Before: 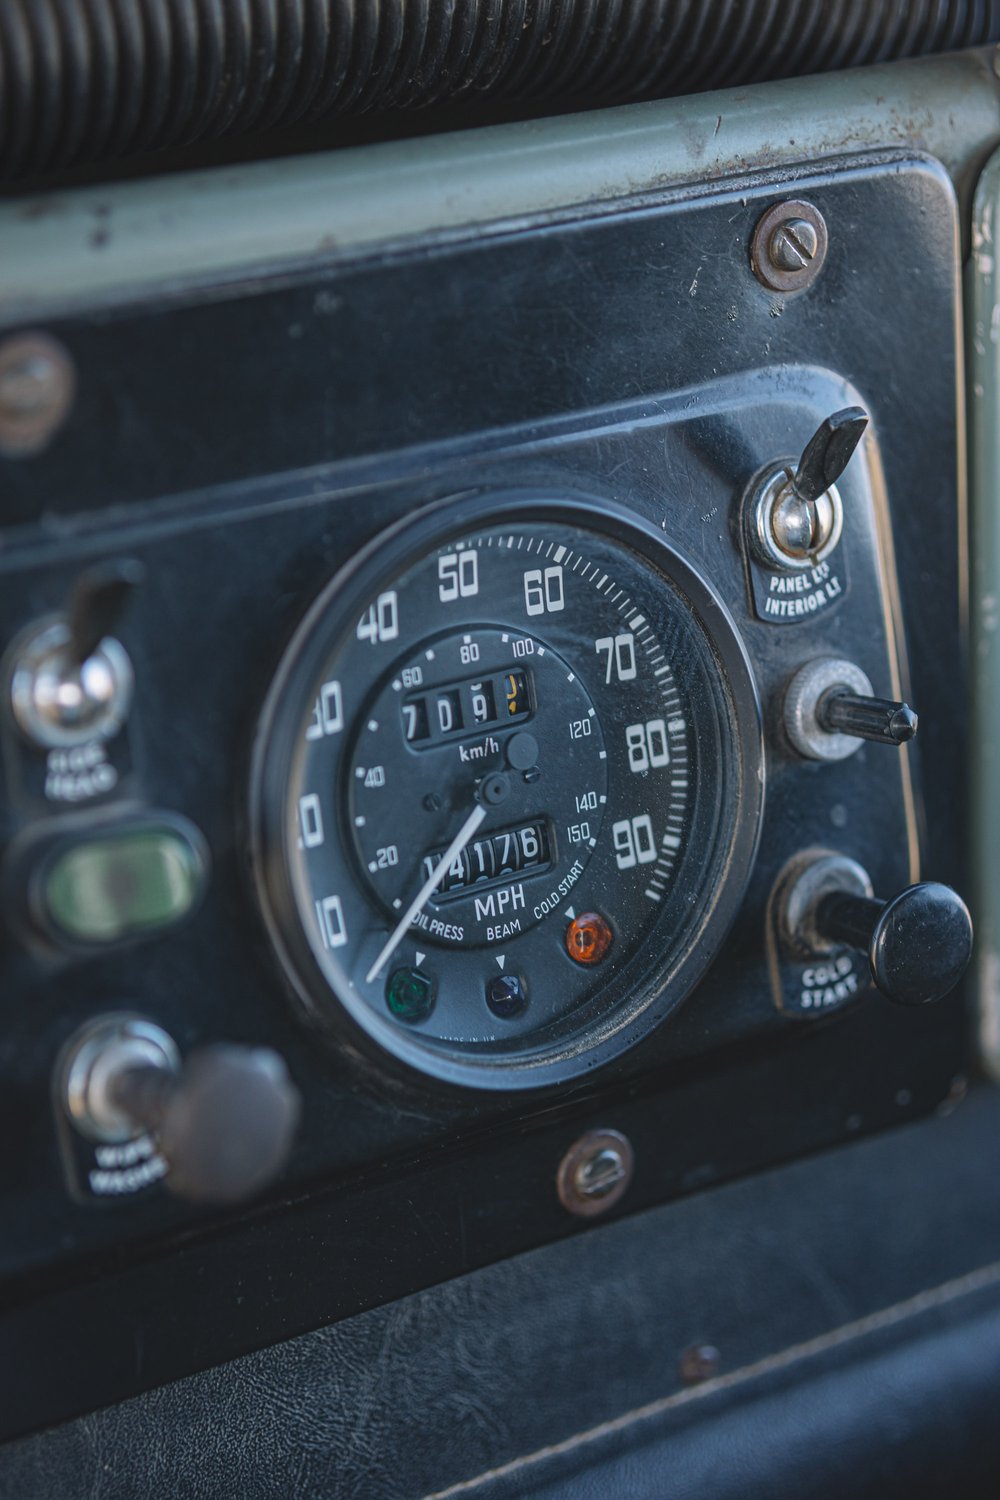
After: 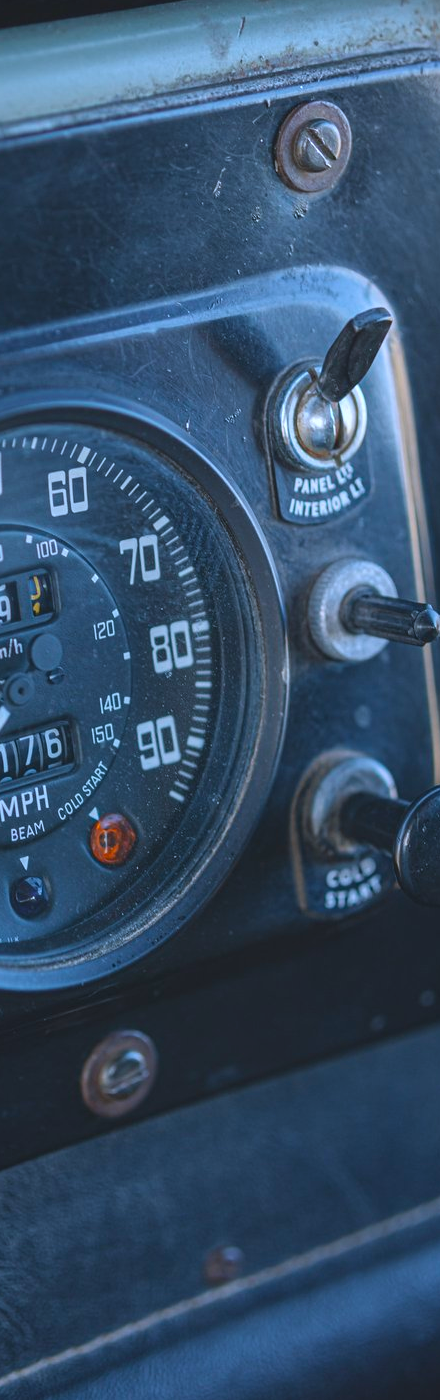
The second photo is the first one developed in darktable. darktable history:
exposure: black level correction -0.001, exposure 0.08 EV, compensate highlight preservation false
crop: left 47.628%, top 6.643%, right 7.874%
local contrast: mode bilateral grid, contrast 100, coarseness 100, detail 91%, midtone range 0.2
base curve: curves: ch0 [(0, 0) (0.283, 0.295) (1, 1)], preserve colors none
white balance: red 0.926, green 1.003, blue 1.133
